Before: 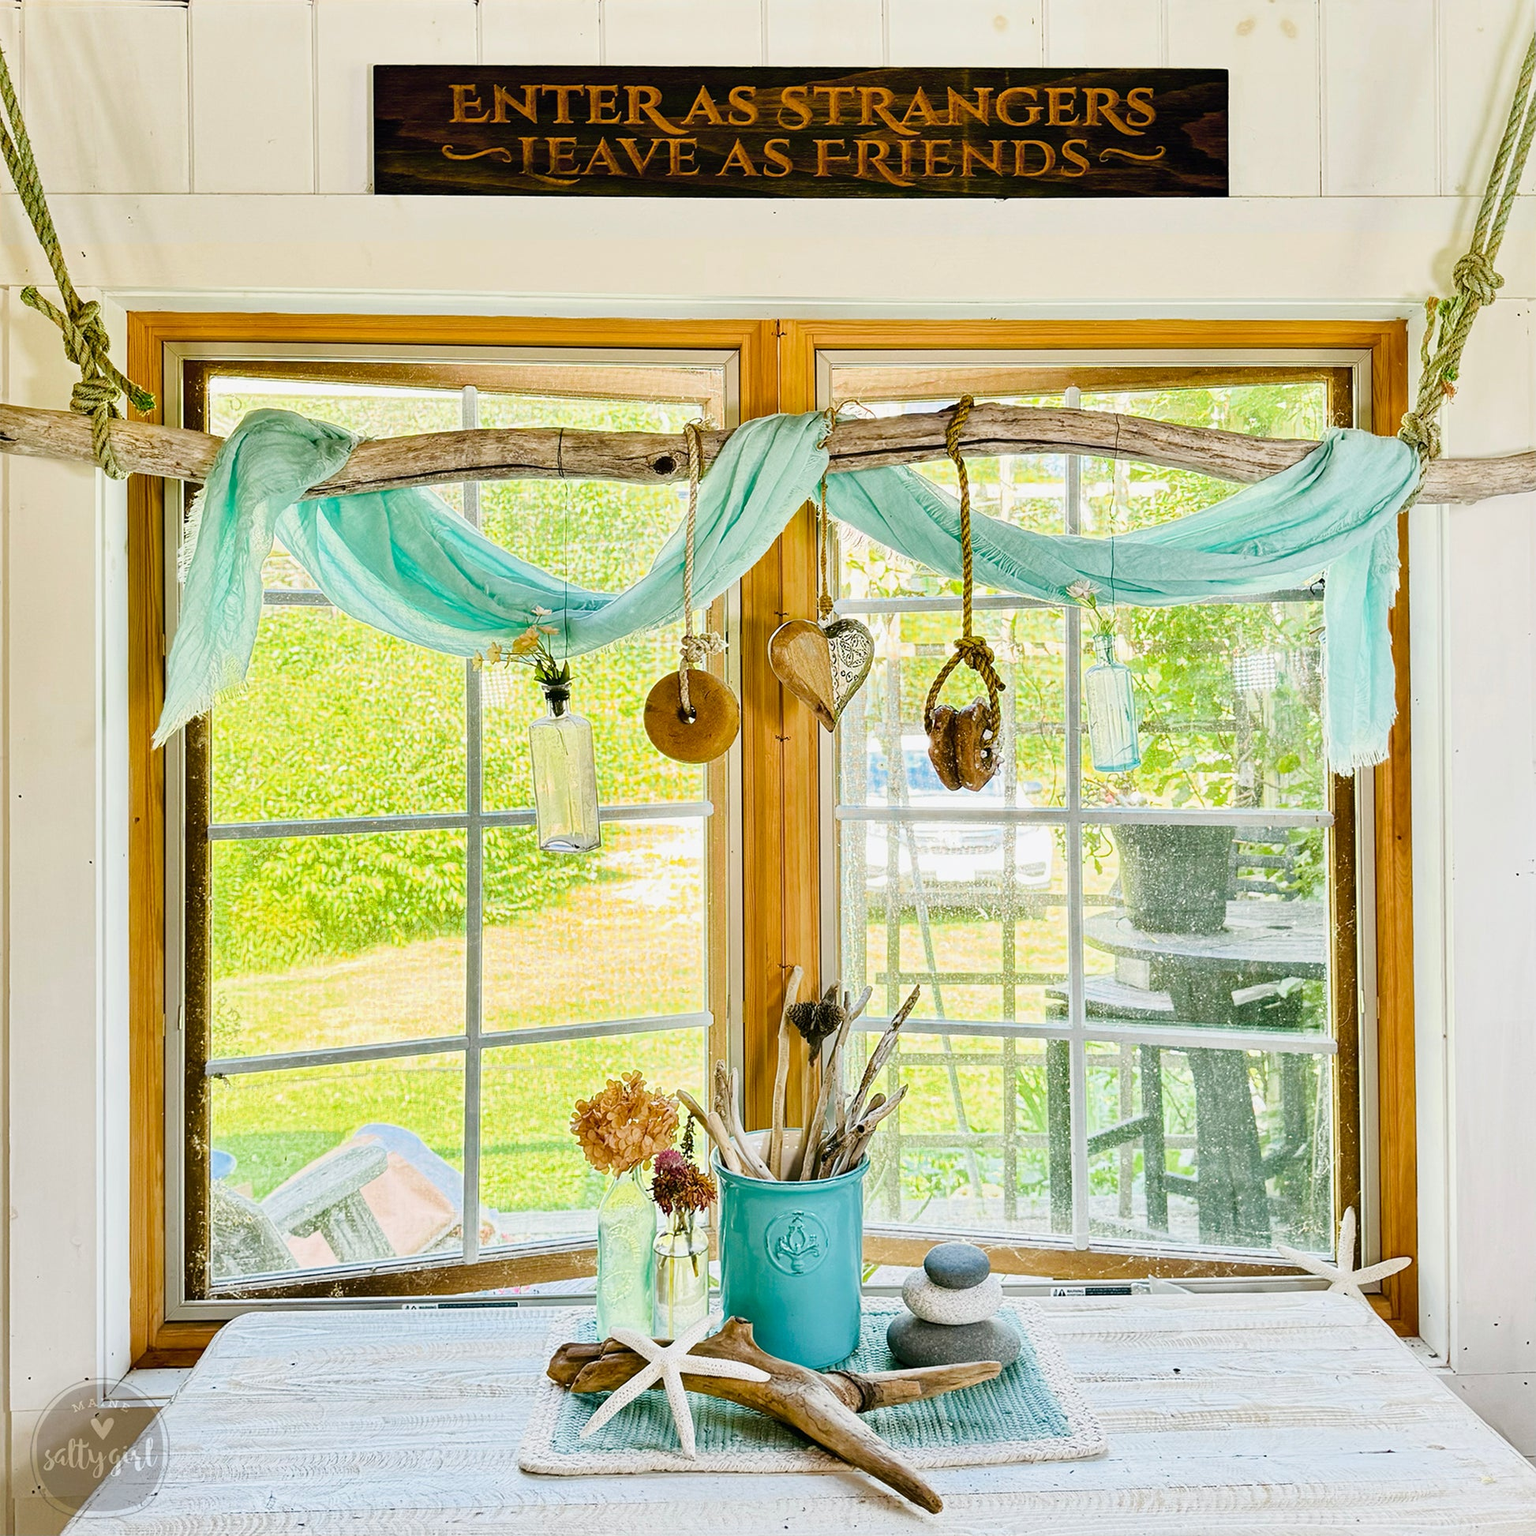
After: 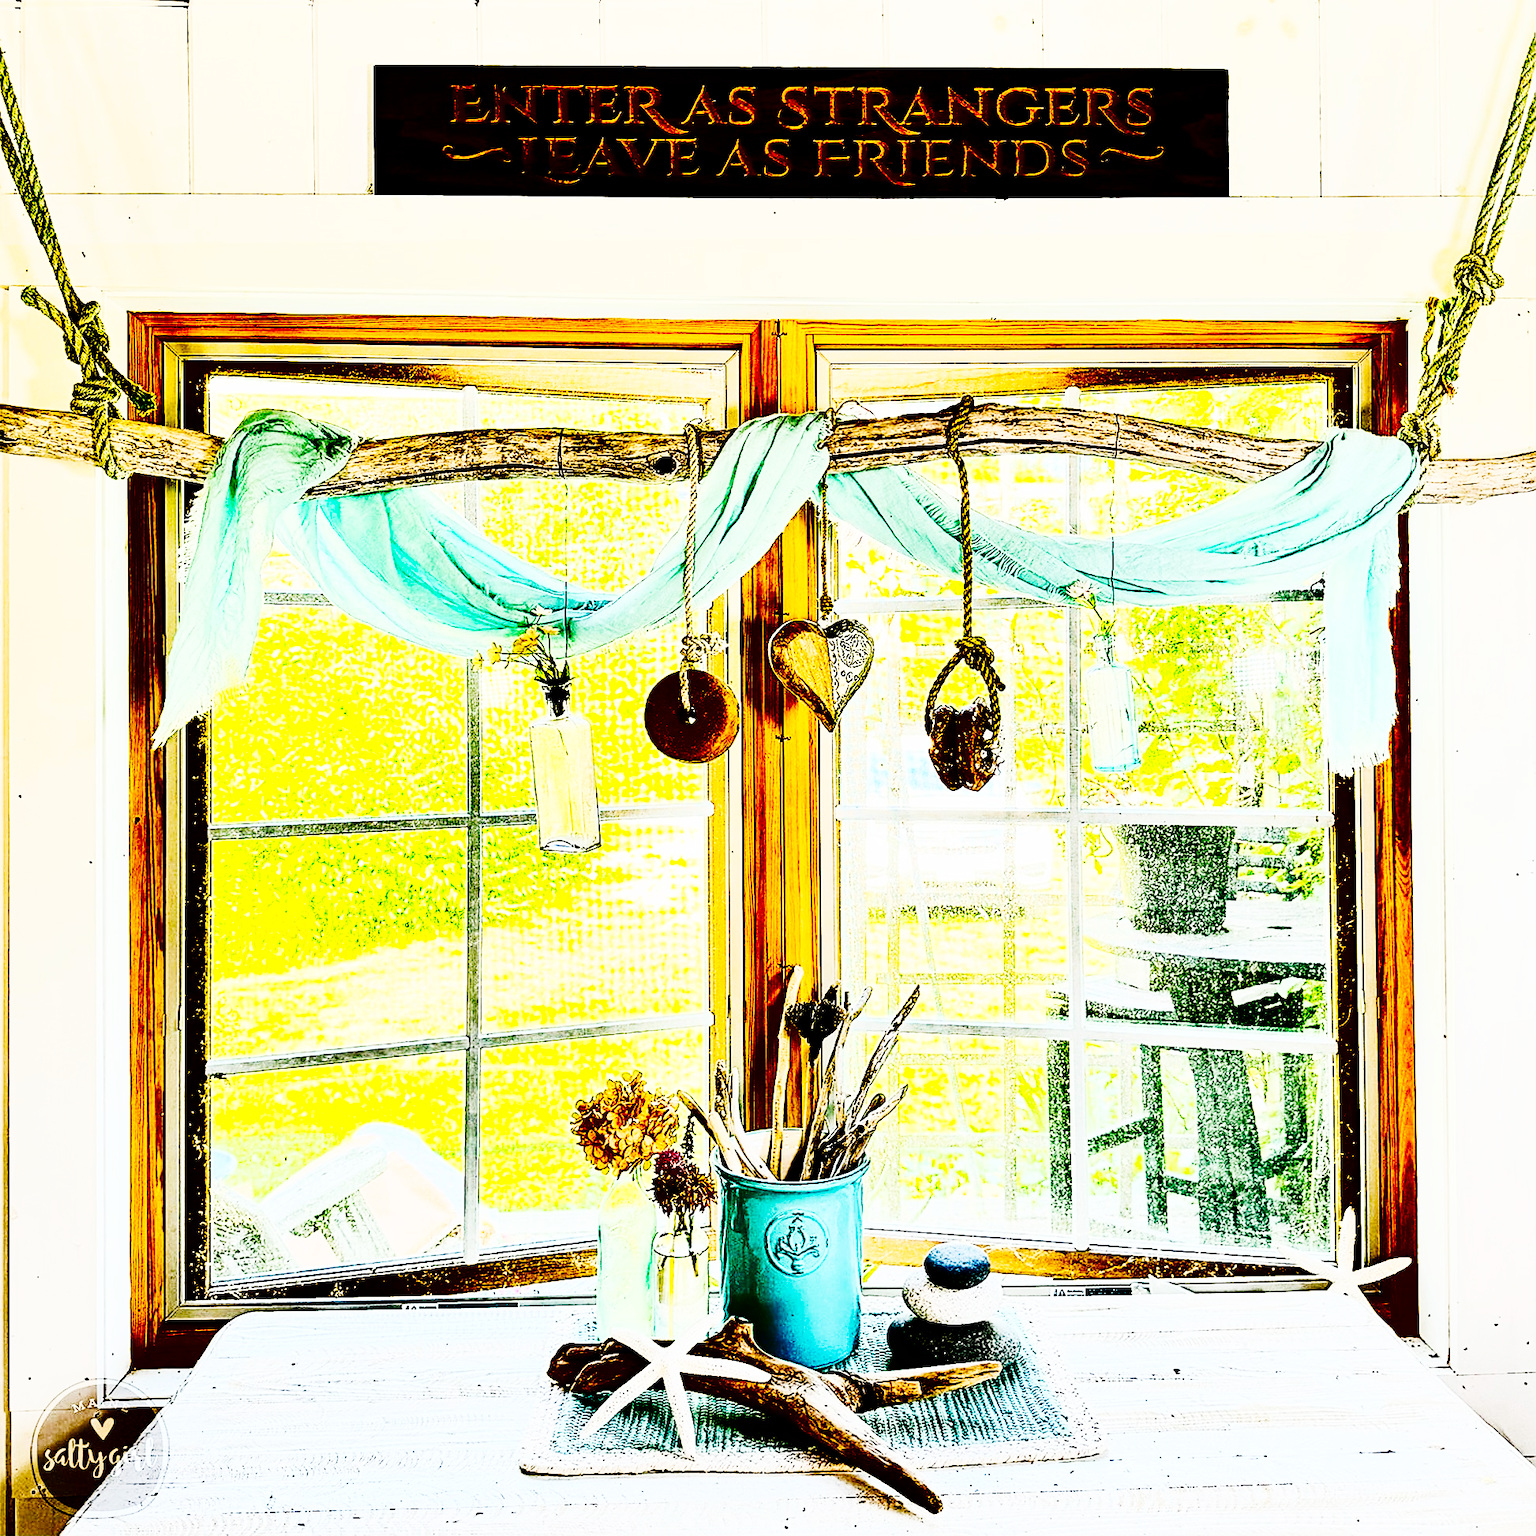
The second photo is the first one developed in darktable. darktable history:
contrast brightness saturation: contrast 0.764, brightness -0.991, saturation 0.981
tone curve: curves: ch0 [(0, 0) (0.004, 0) (0.133, 0.071) (0.325, 0.456) (0.832, 0.957) (1, 1)], preserve colors none
sharpen: on, module defaults
